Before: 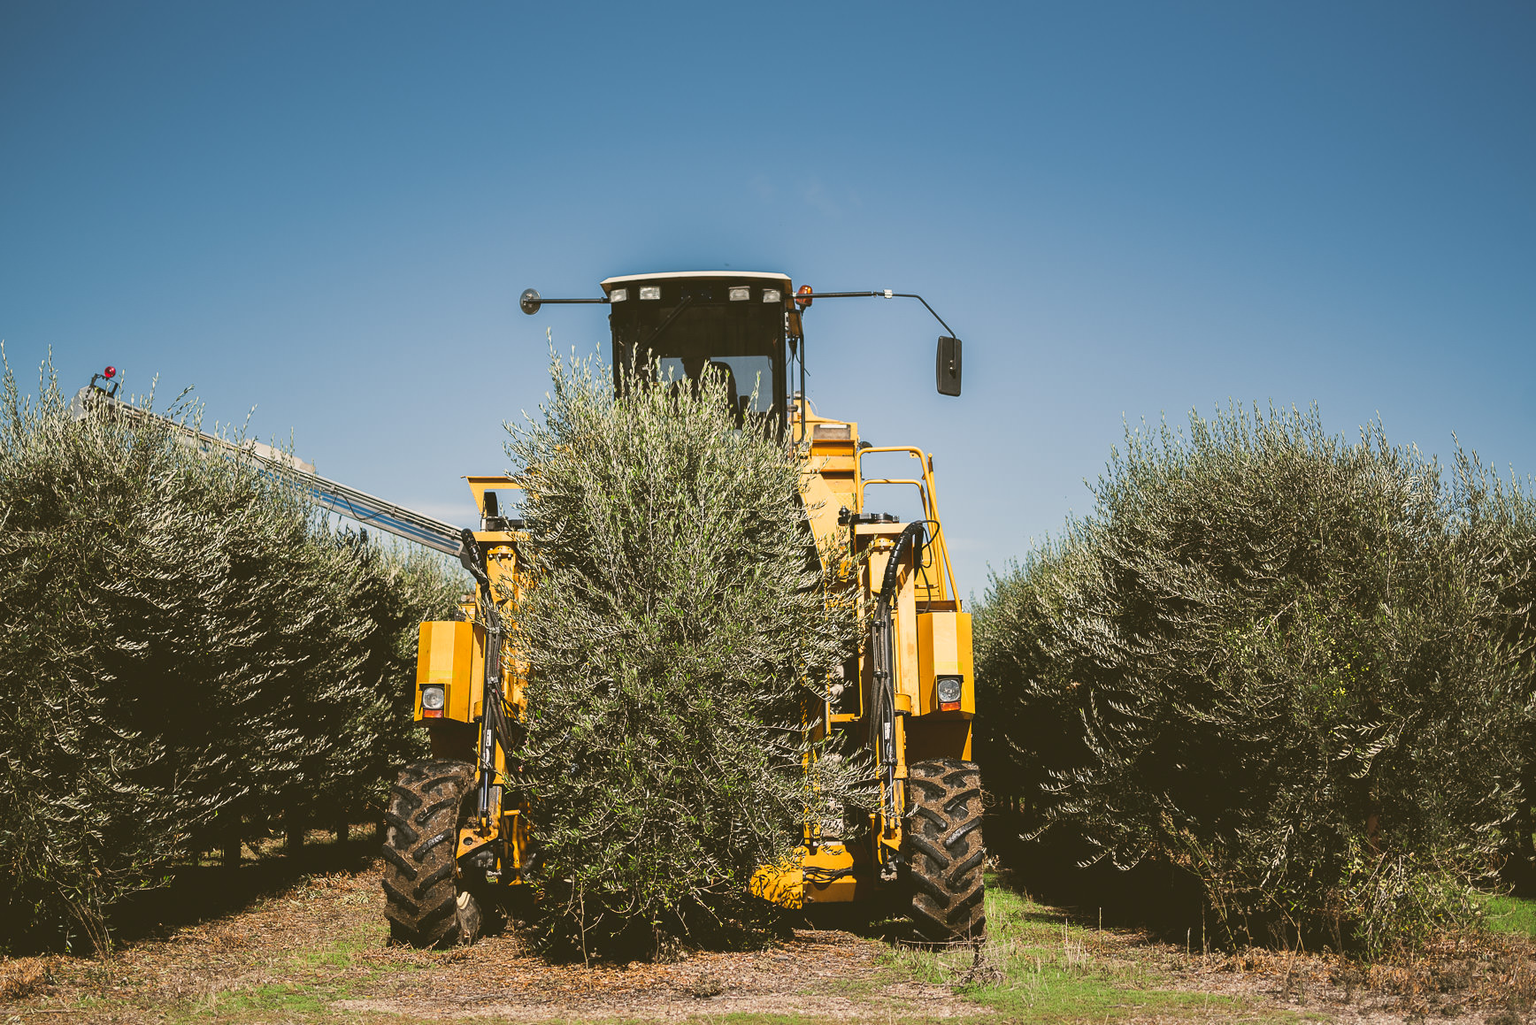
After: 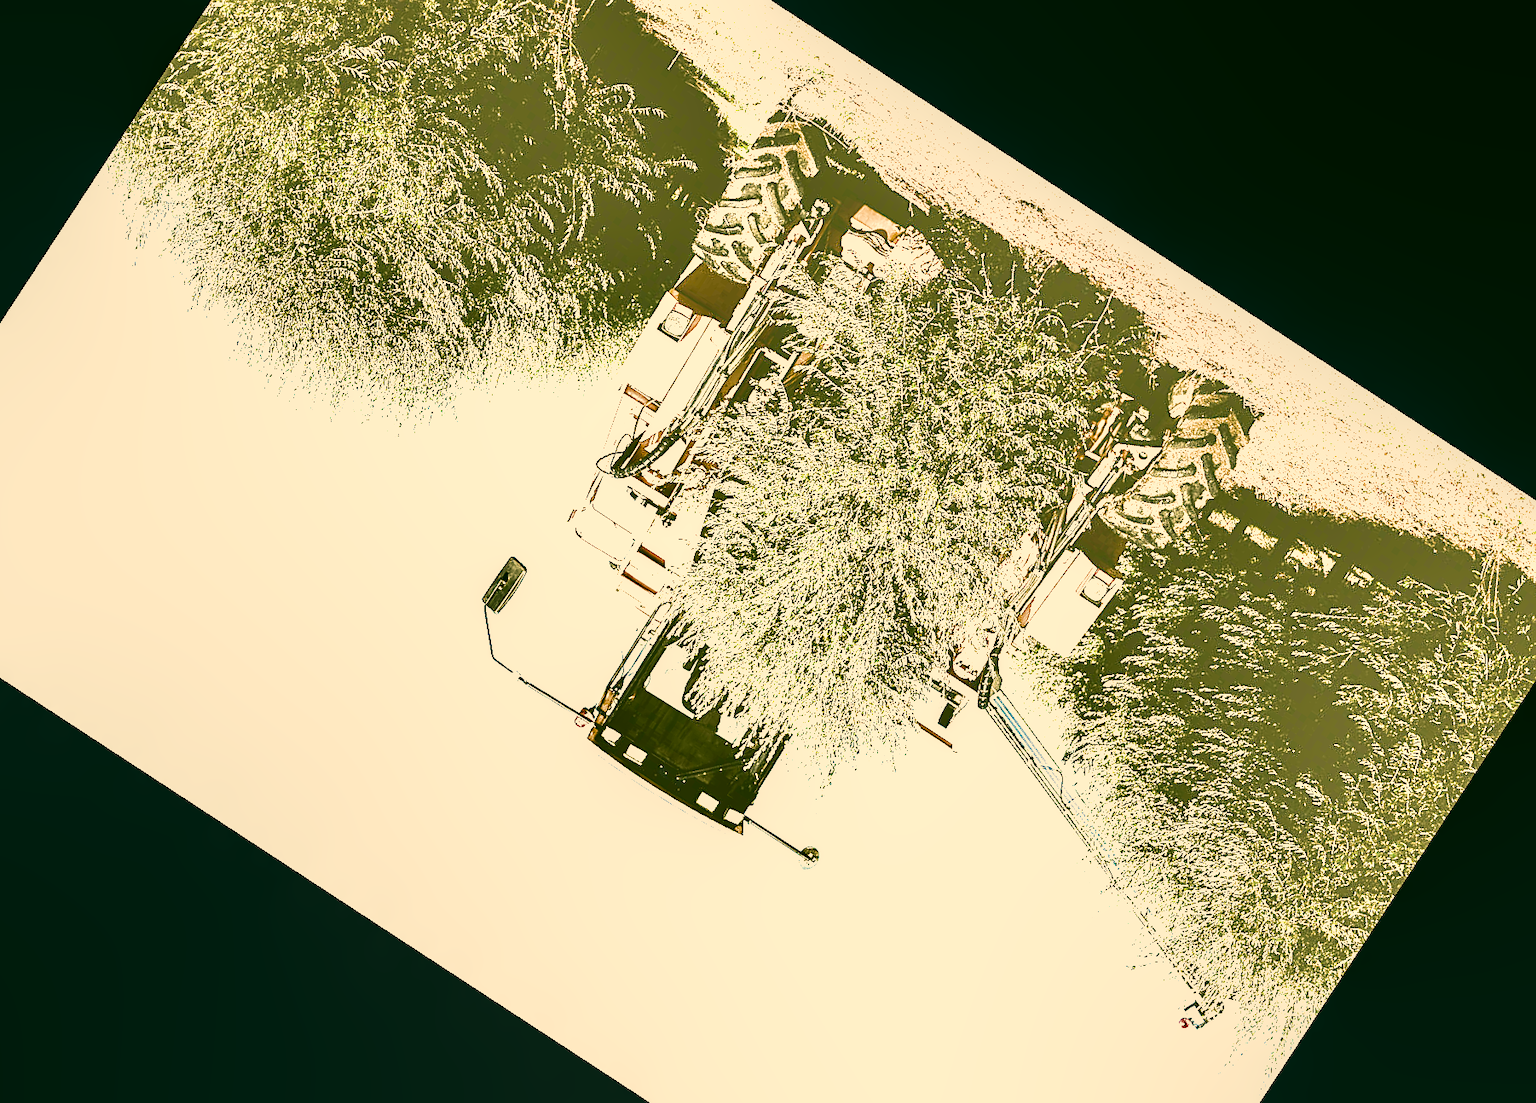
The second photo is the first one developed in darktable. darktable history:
color correction: highlights a* 5.18, highlights b* 23.87, shadows a* -16.06, shadows b* 3.91
sharpen: on, module defaults
exposure: exposure 3.001 EV, compensate highlight preservation false
filmic rgb: black relative exposure -8.03 EV, white relative exposure 2.18 EV, hardness 7
crop and rotate: angle 146.82°, left 9.098%, top 15.608%, right 4.547%, bottom 16.913%
local contrast: on, module defaults
shadows and highlights: radius 119.27, shadows 41.68, highlights -62.27, soften with gaussian
